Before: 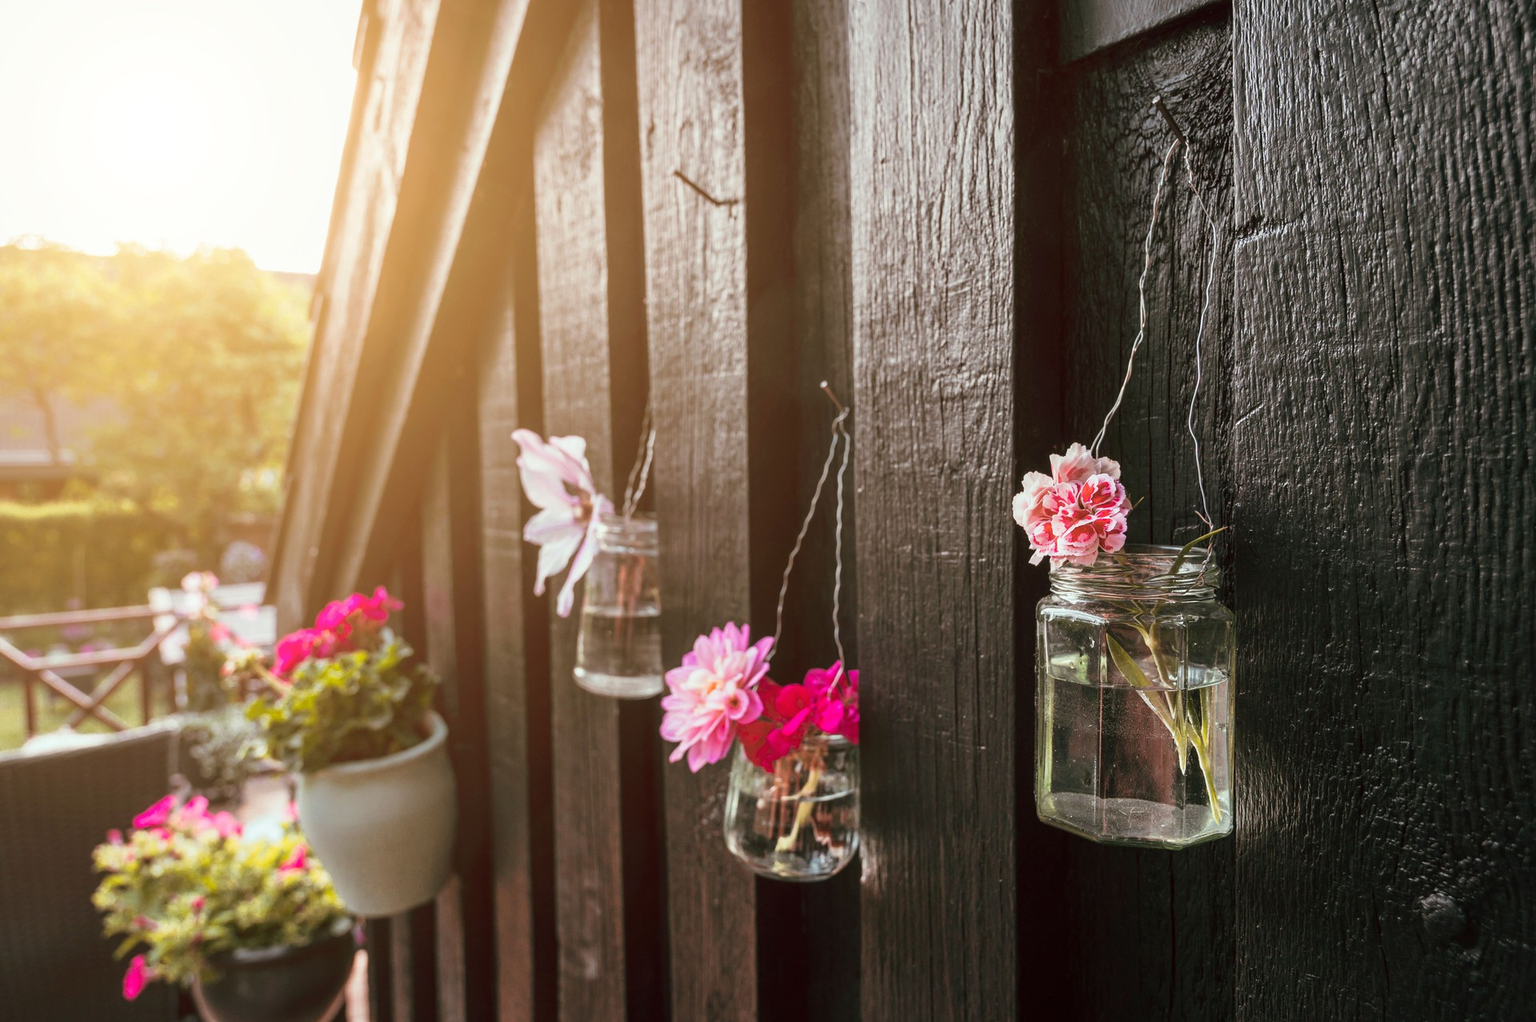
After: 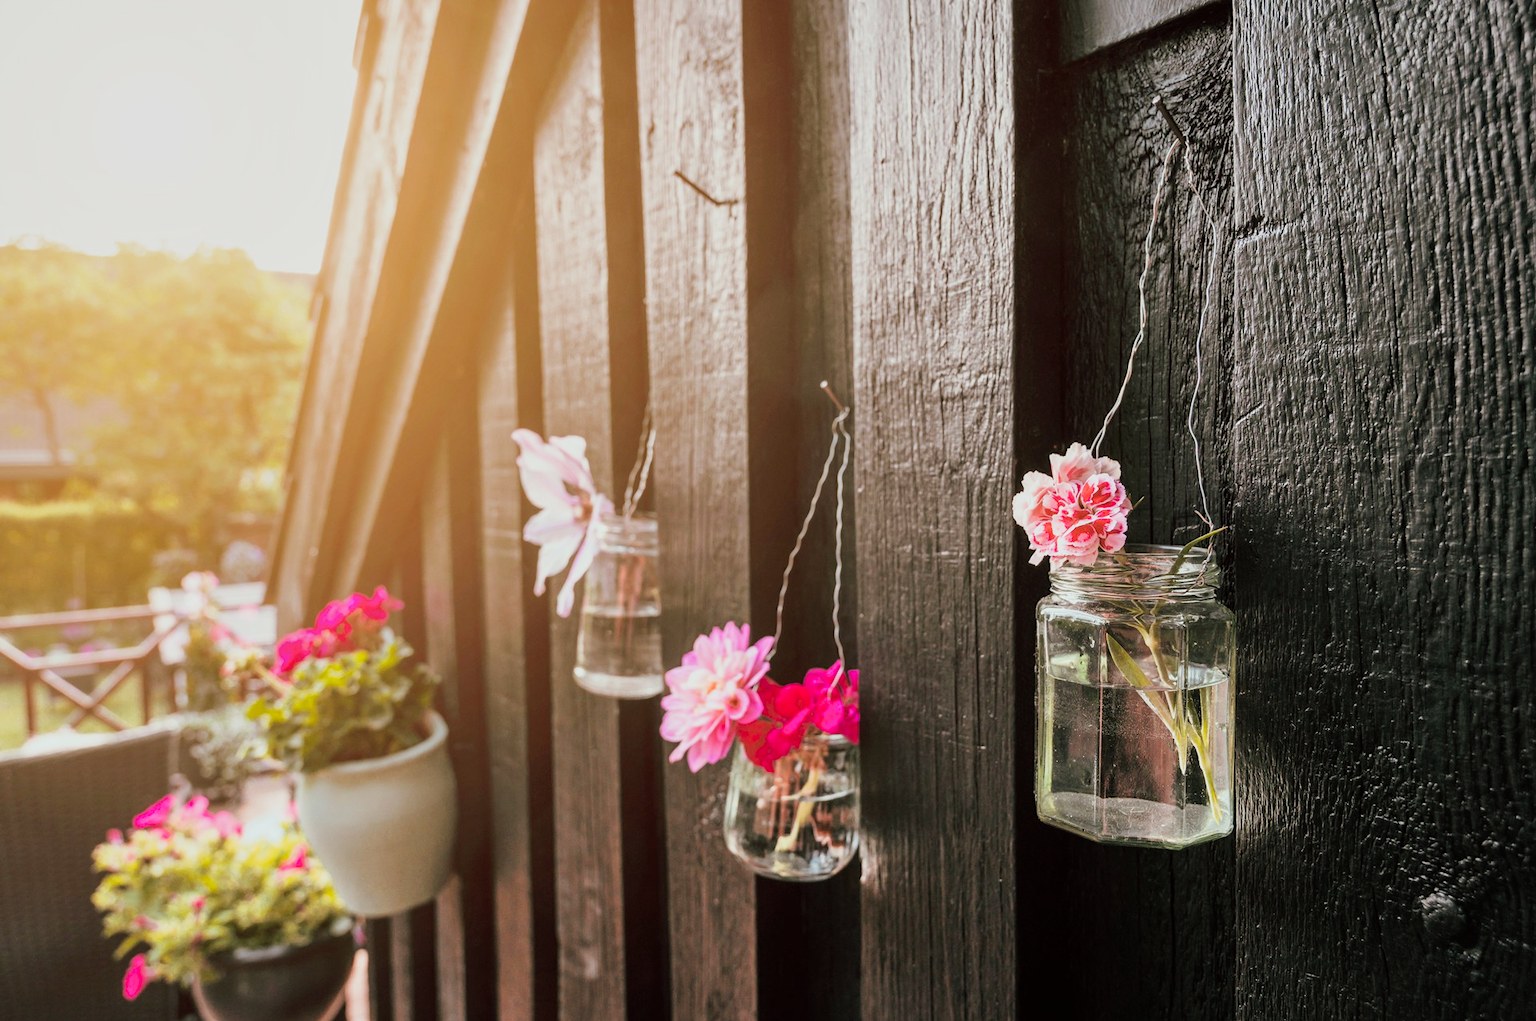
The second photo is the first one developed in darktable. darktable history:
exposure: black level correction 0, exposure 0.7 EV, compensate exposure bias true, compensate highlight preservation false
vibrance: on, module defaults
shadows and highlights: shadows 25, highlights -48, soften with gaussian
filmic rgb: black relative exposure -7.65 EV, white relative exposure 4.56 EV, hardness 3.61, contrast 1.05
